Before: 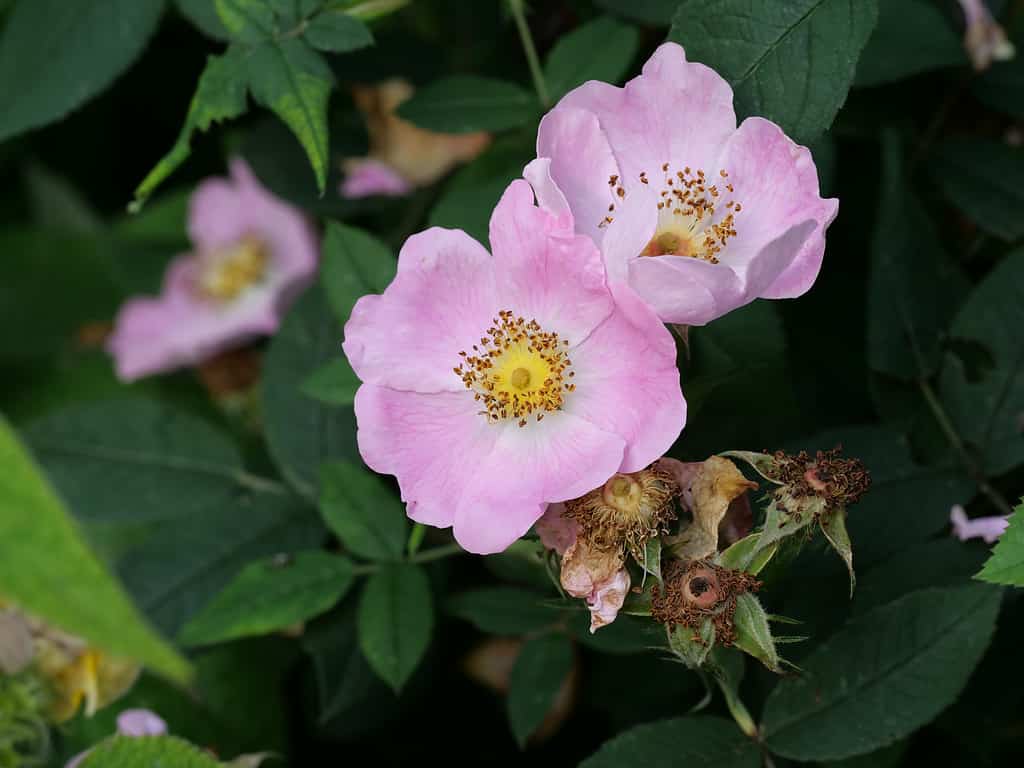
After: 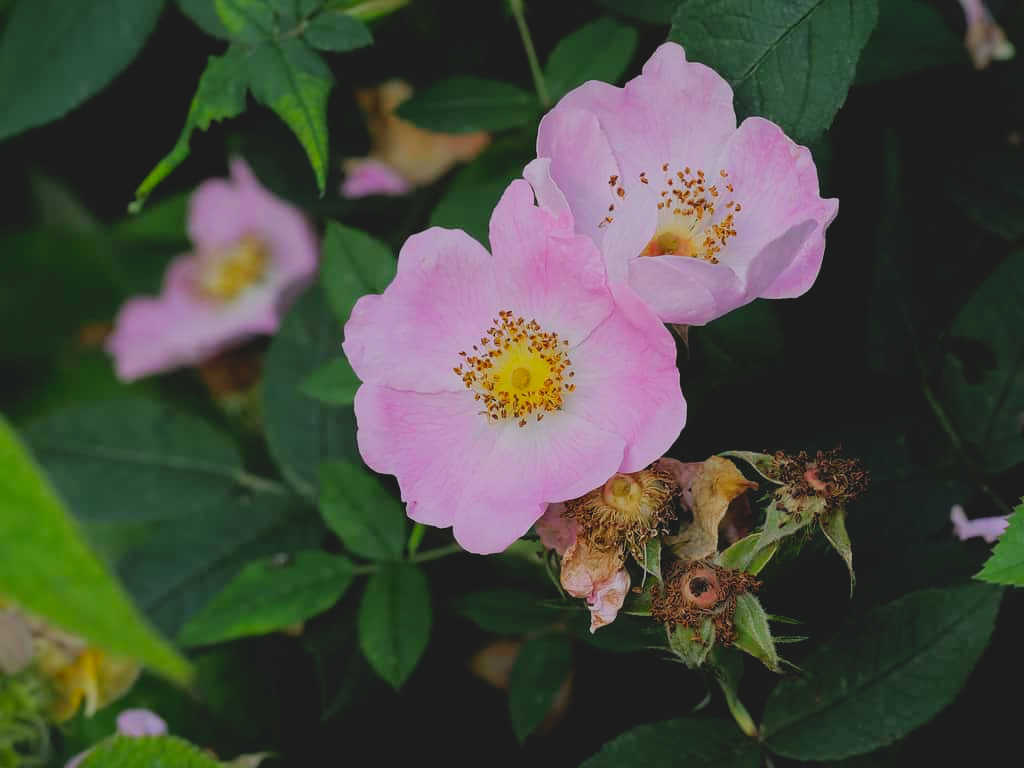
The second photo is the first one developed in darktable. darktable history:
filmic rgb: black relative exposure -7.65 EV, white relative exposure 4.56 EV, hardness 3.61, contrast 1.059
contrast brightness saturation: contrast -0.202, saturation 0.188
